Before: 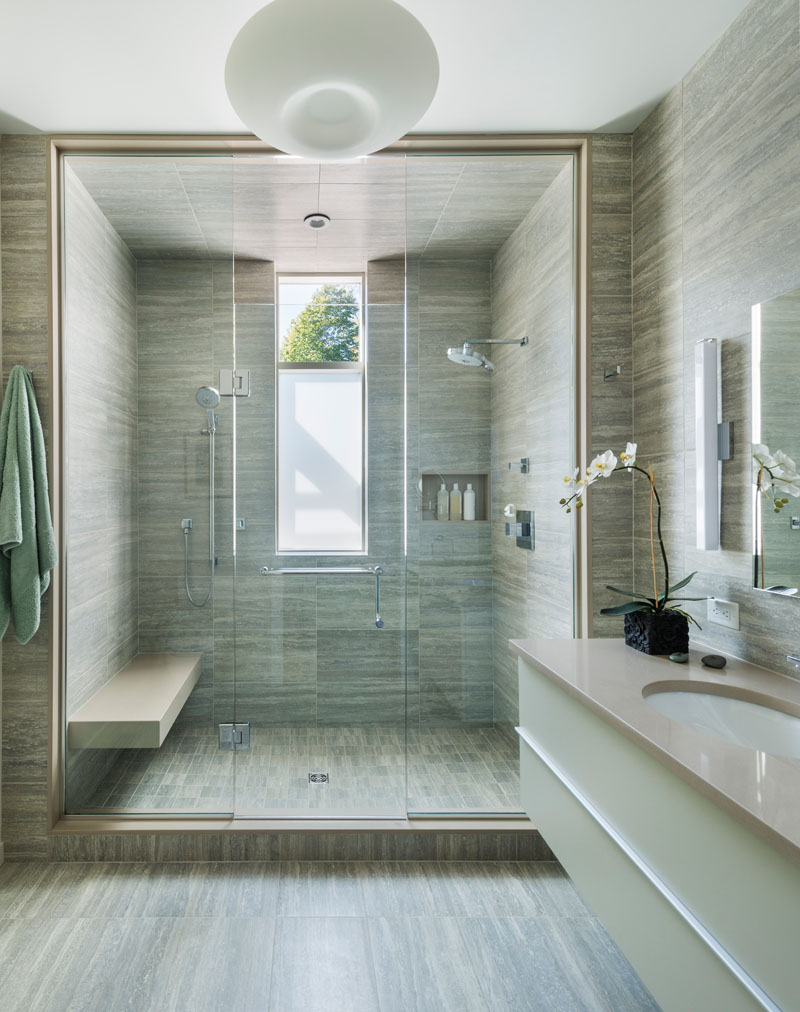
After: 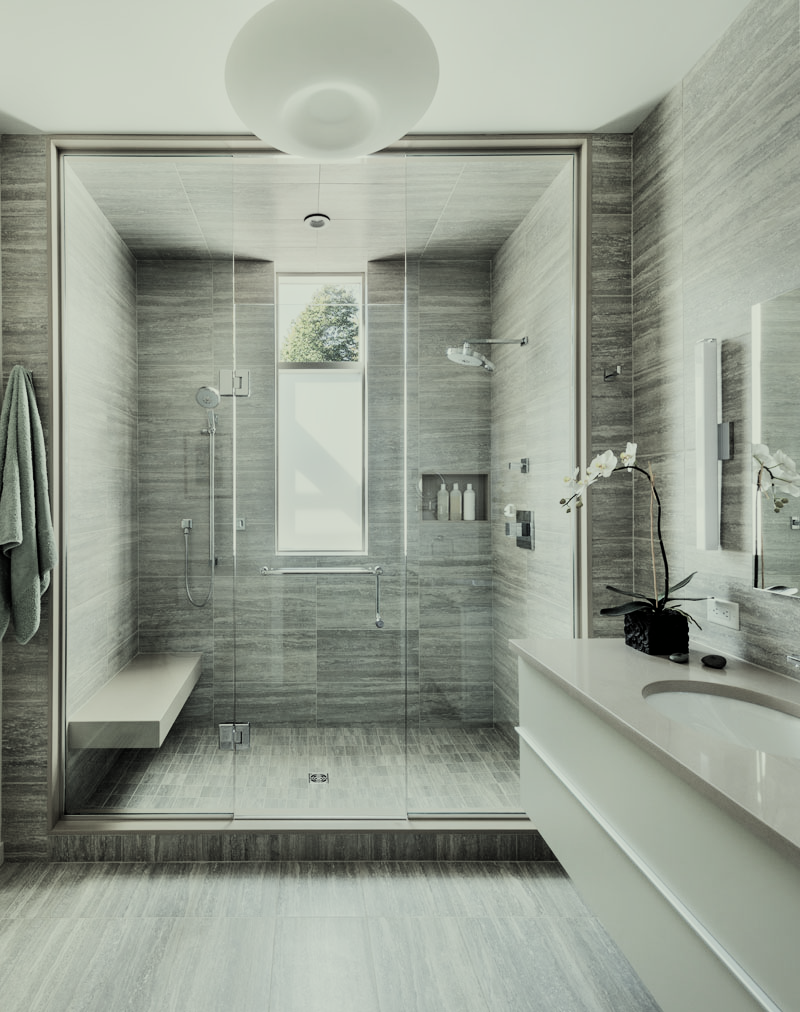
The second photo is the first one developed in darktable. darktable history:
filmic rgb: black relative exposure -5.11 EV, white relative exposure 3.99 EV, hardness 2.88, contrast 1.409, highlights saturation mix -29.4%, color science v5 (2021), contrast in shadows safe, contrast in highlights safe
exposure: exposure -0.063 EV, compensate exposure bias true, compensate highlight preservation false
color correction: highlights a* -4.42, highlights b* 6.56
